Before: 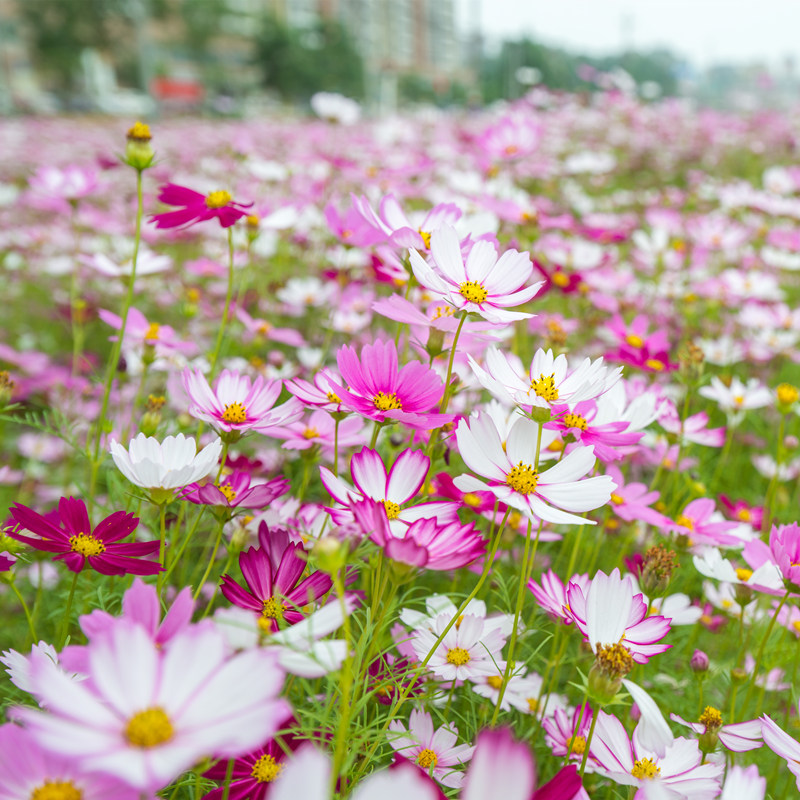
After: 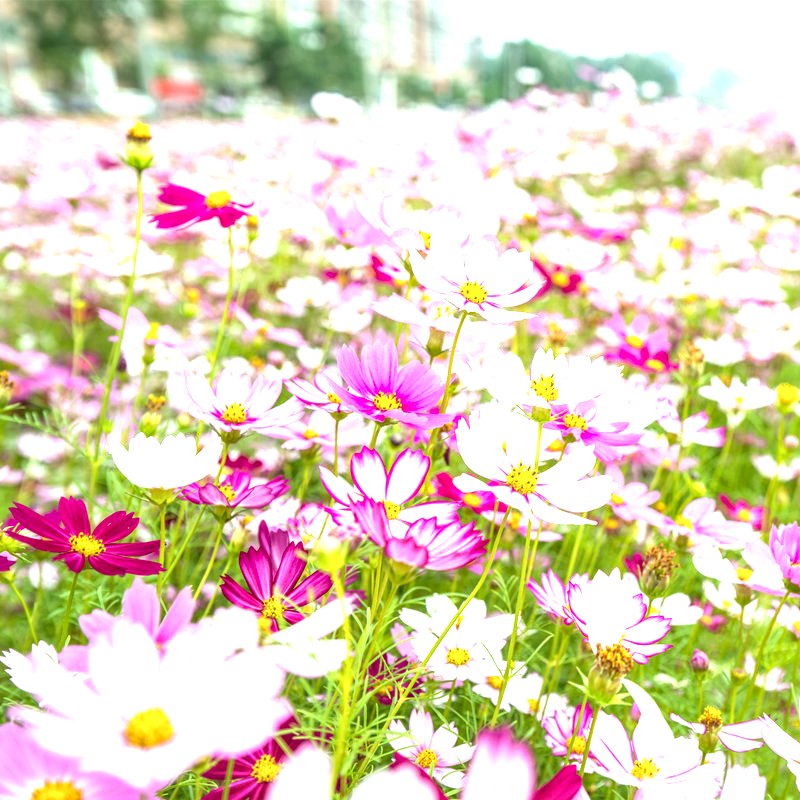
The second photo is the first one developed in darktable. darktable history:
exposure: exposure 1.15 EV, compensate exposure bias true, compensate highlight preservation false
local contrast: highlights 61%, detail 143%, midtone range 0.428
